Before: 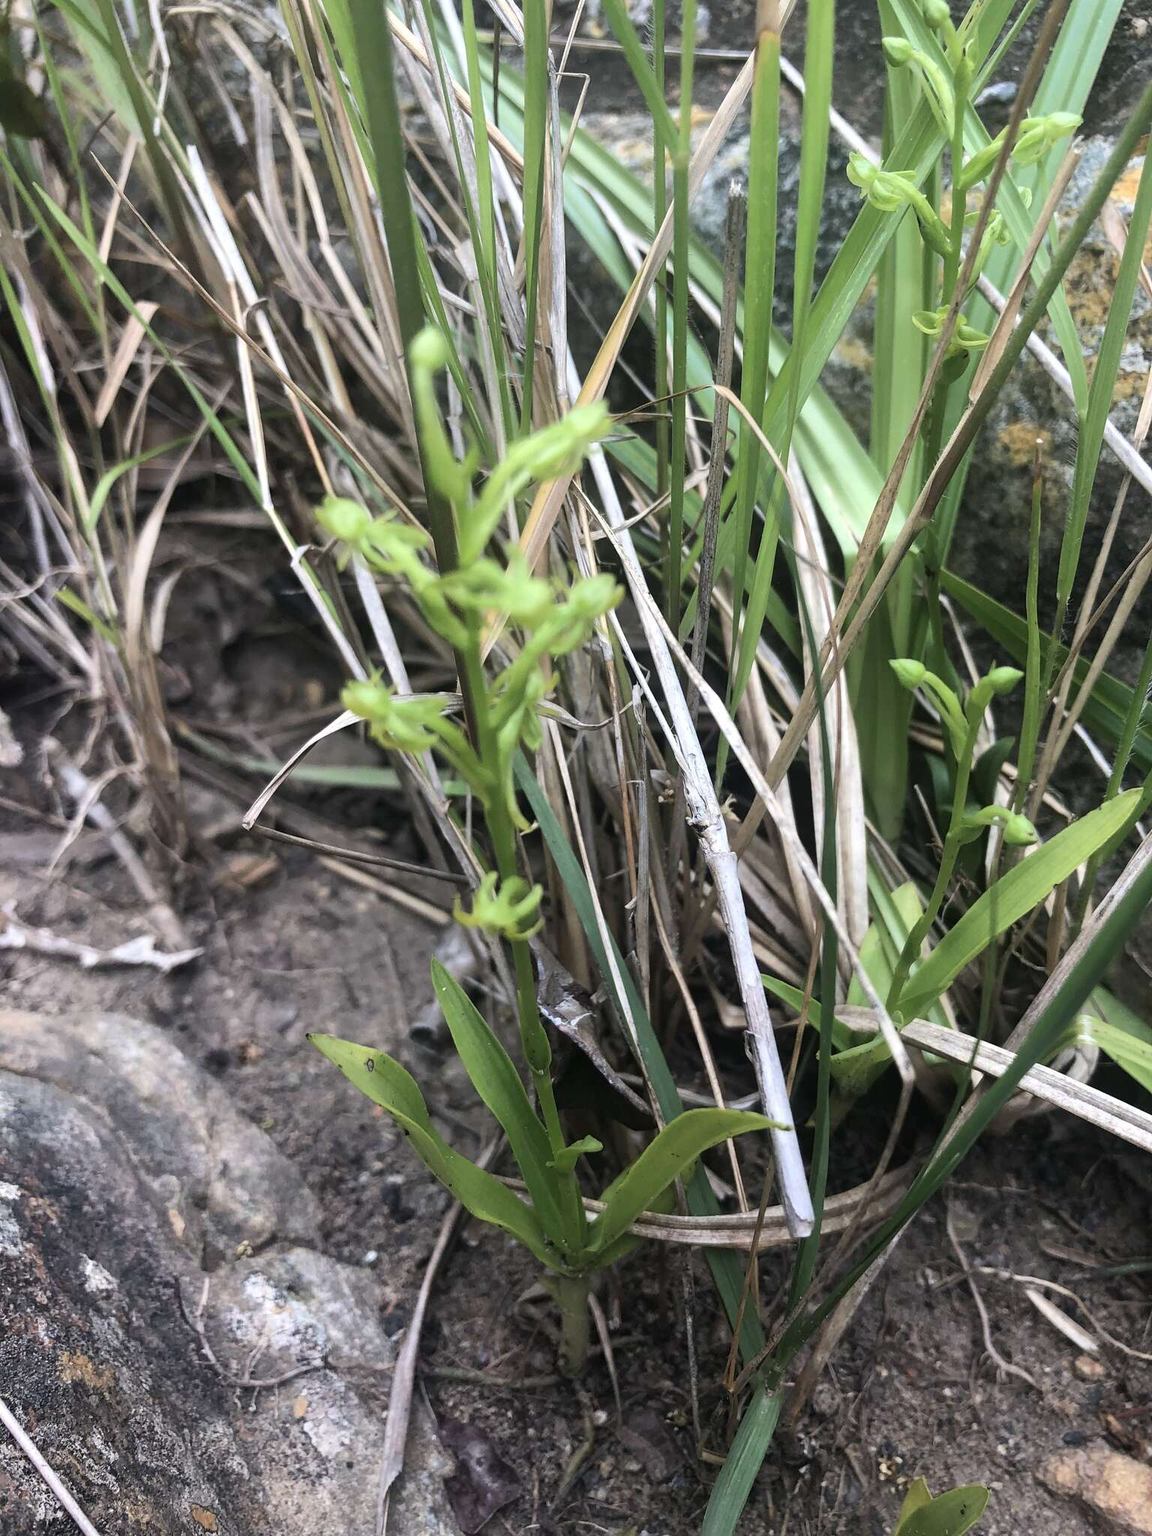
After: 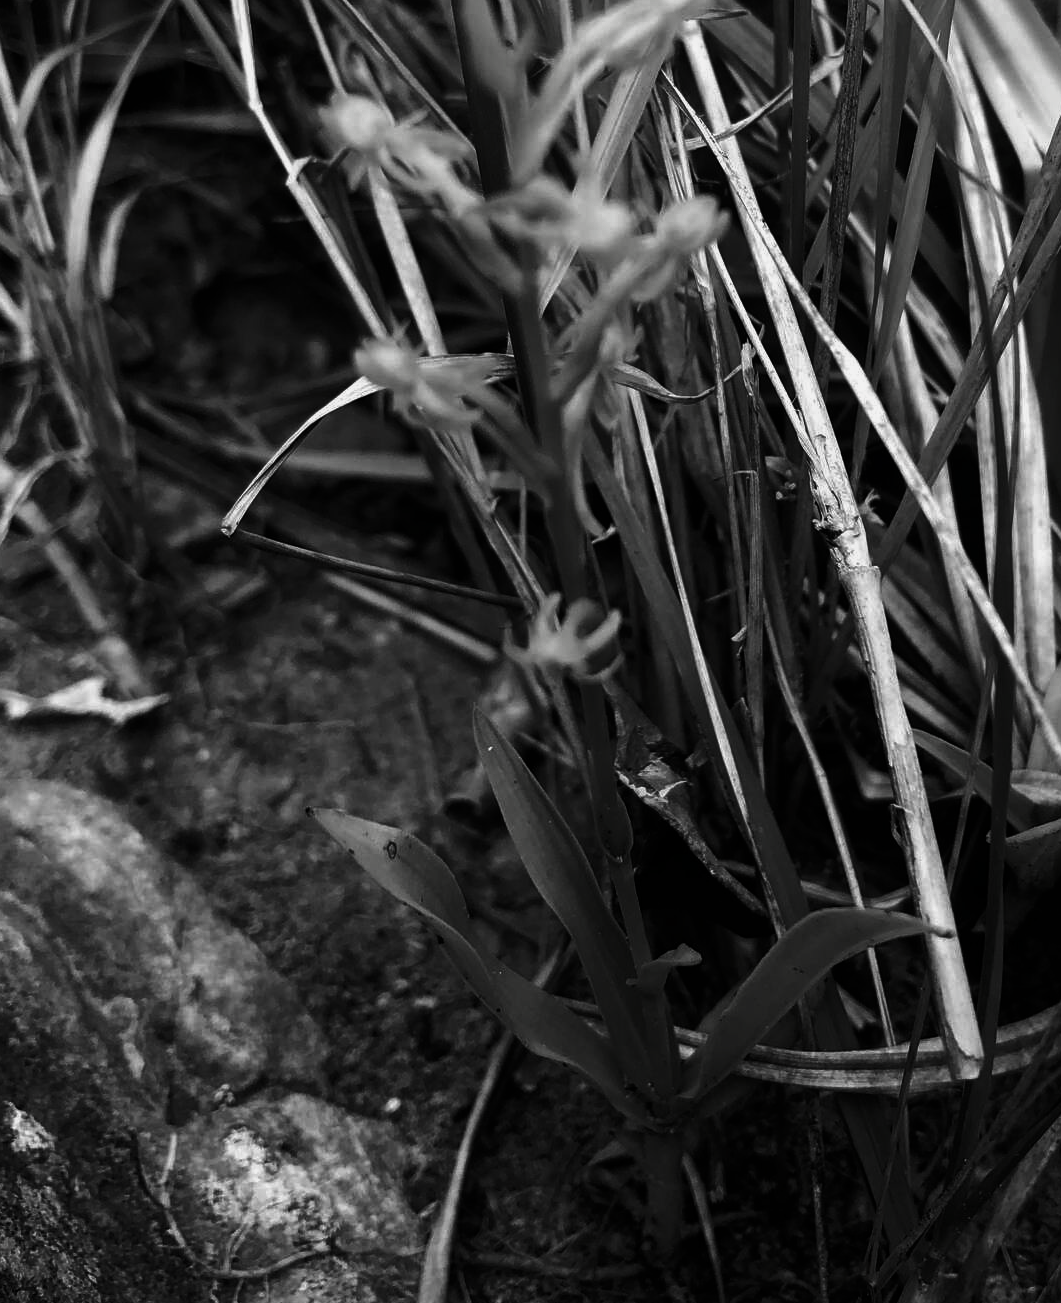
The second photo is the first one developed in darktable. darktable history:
color balance rgb: highlights gain › luminance 7.181%, highlights gain › chroma 0.987%, highlights gain › hue 49.23°, linear chroma grading › shadows 9.503%, linear chroma grading › highlights 10.613%, linear chroma grading › global chroma 15.36%, linear chroma grading › mid-tones 14.997%, perceptual saturation grading › global saturation 30.481%, perceptual brilliance grading › global brilliance -0.782%, perceptual brilliance grading › highlights -1.719%, perceptual brilliance grading › mid-tones -1.211%, perceptual brilliance grading › shadows -1.413%, global vibrance 11.154%
contrast brightness saturation: contrast -0.031, brightness -0.597, saturation -0.992
crop: left 6.645%, top 27.862%, right 24.228%, bottom 8.479%
